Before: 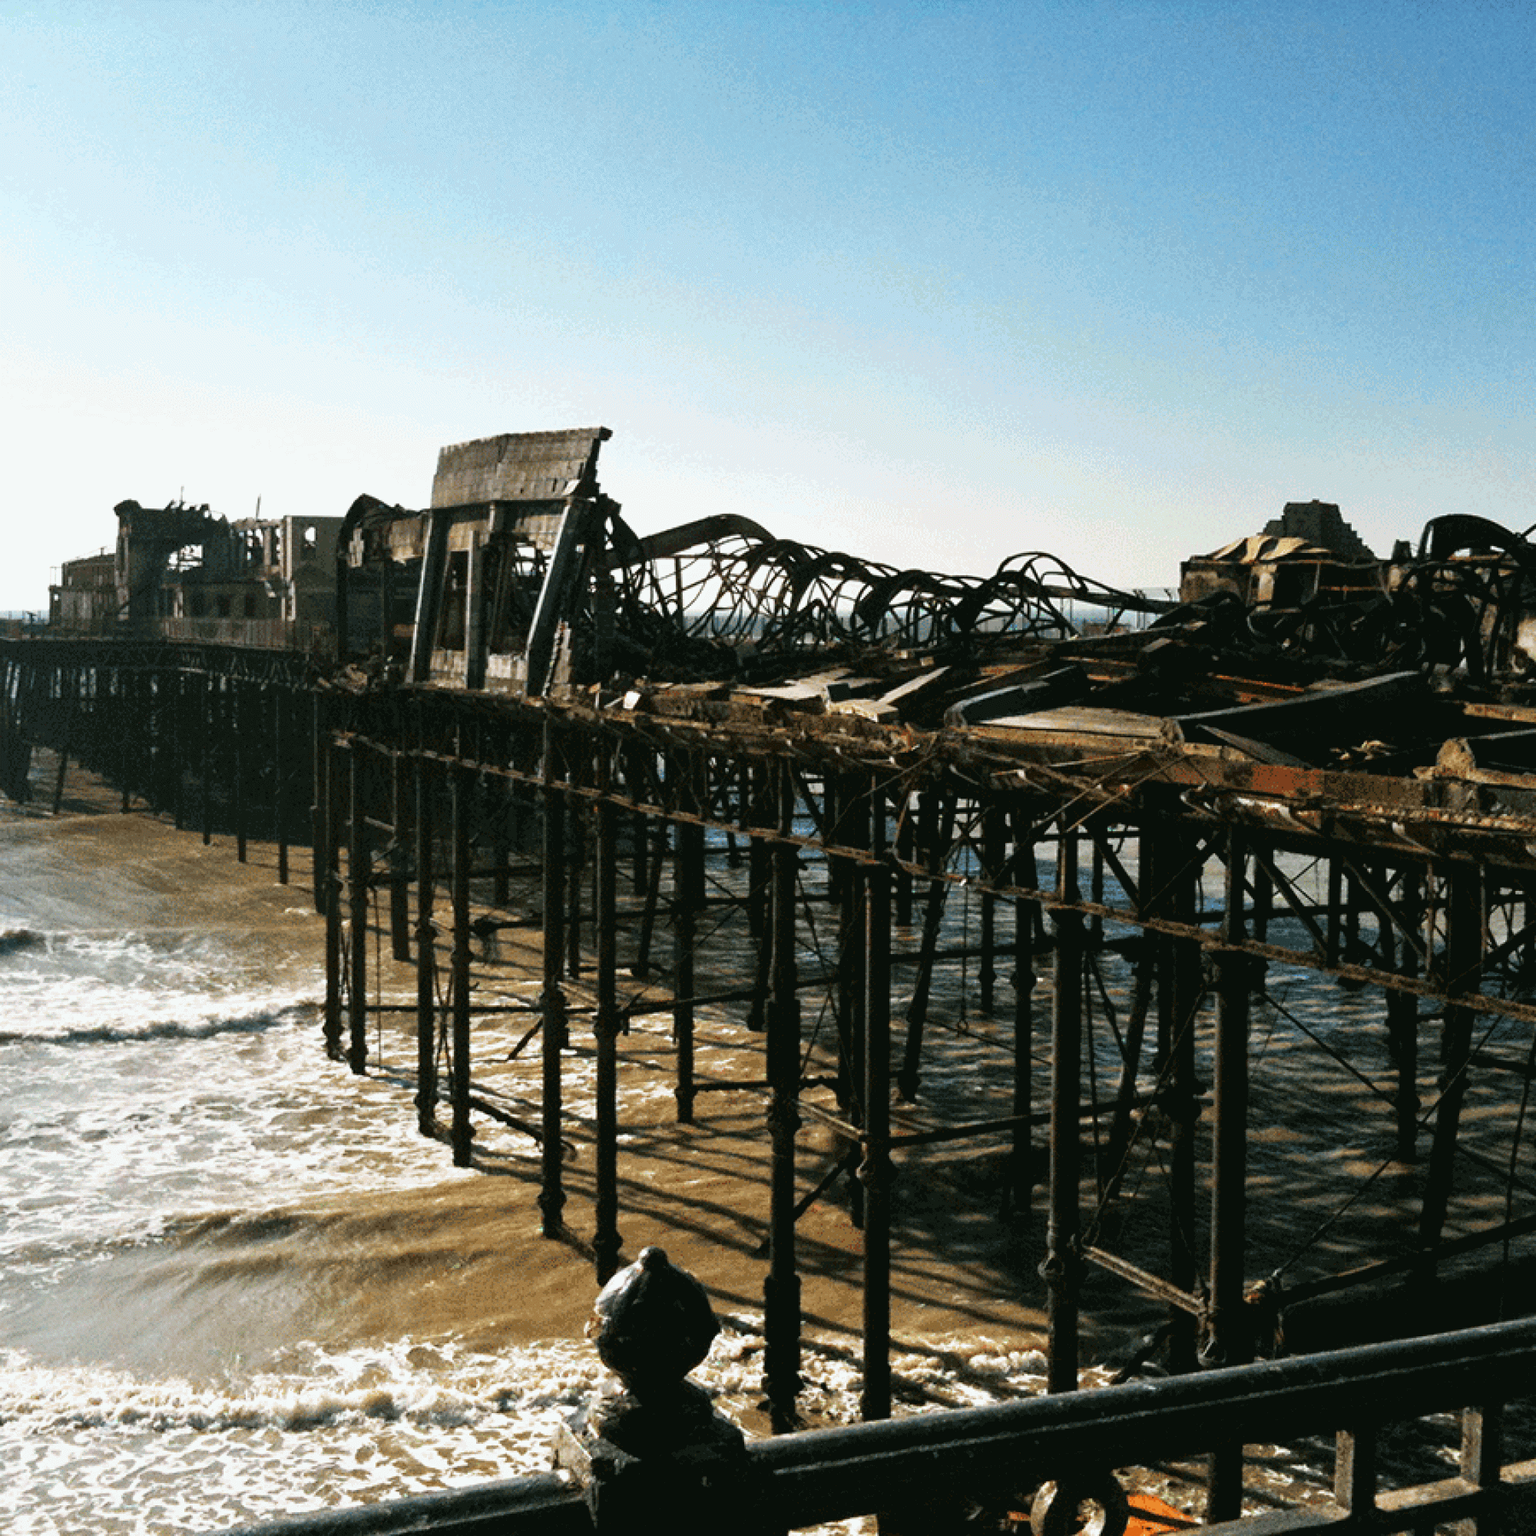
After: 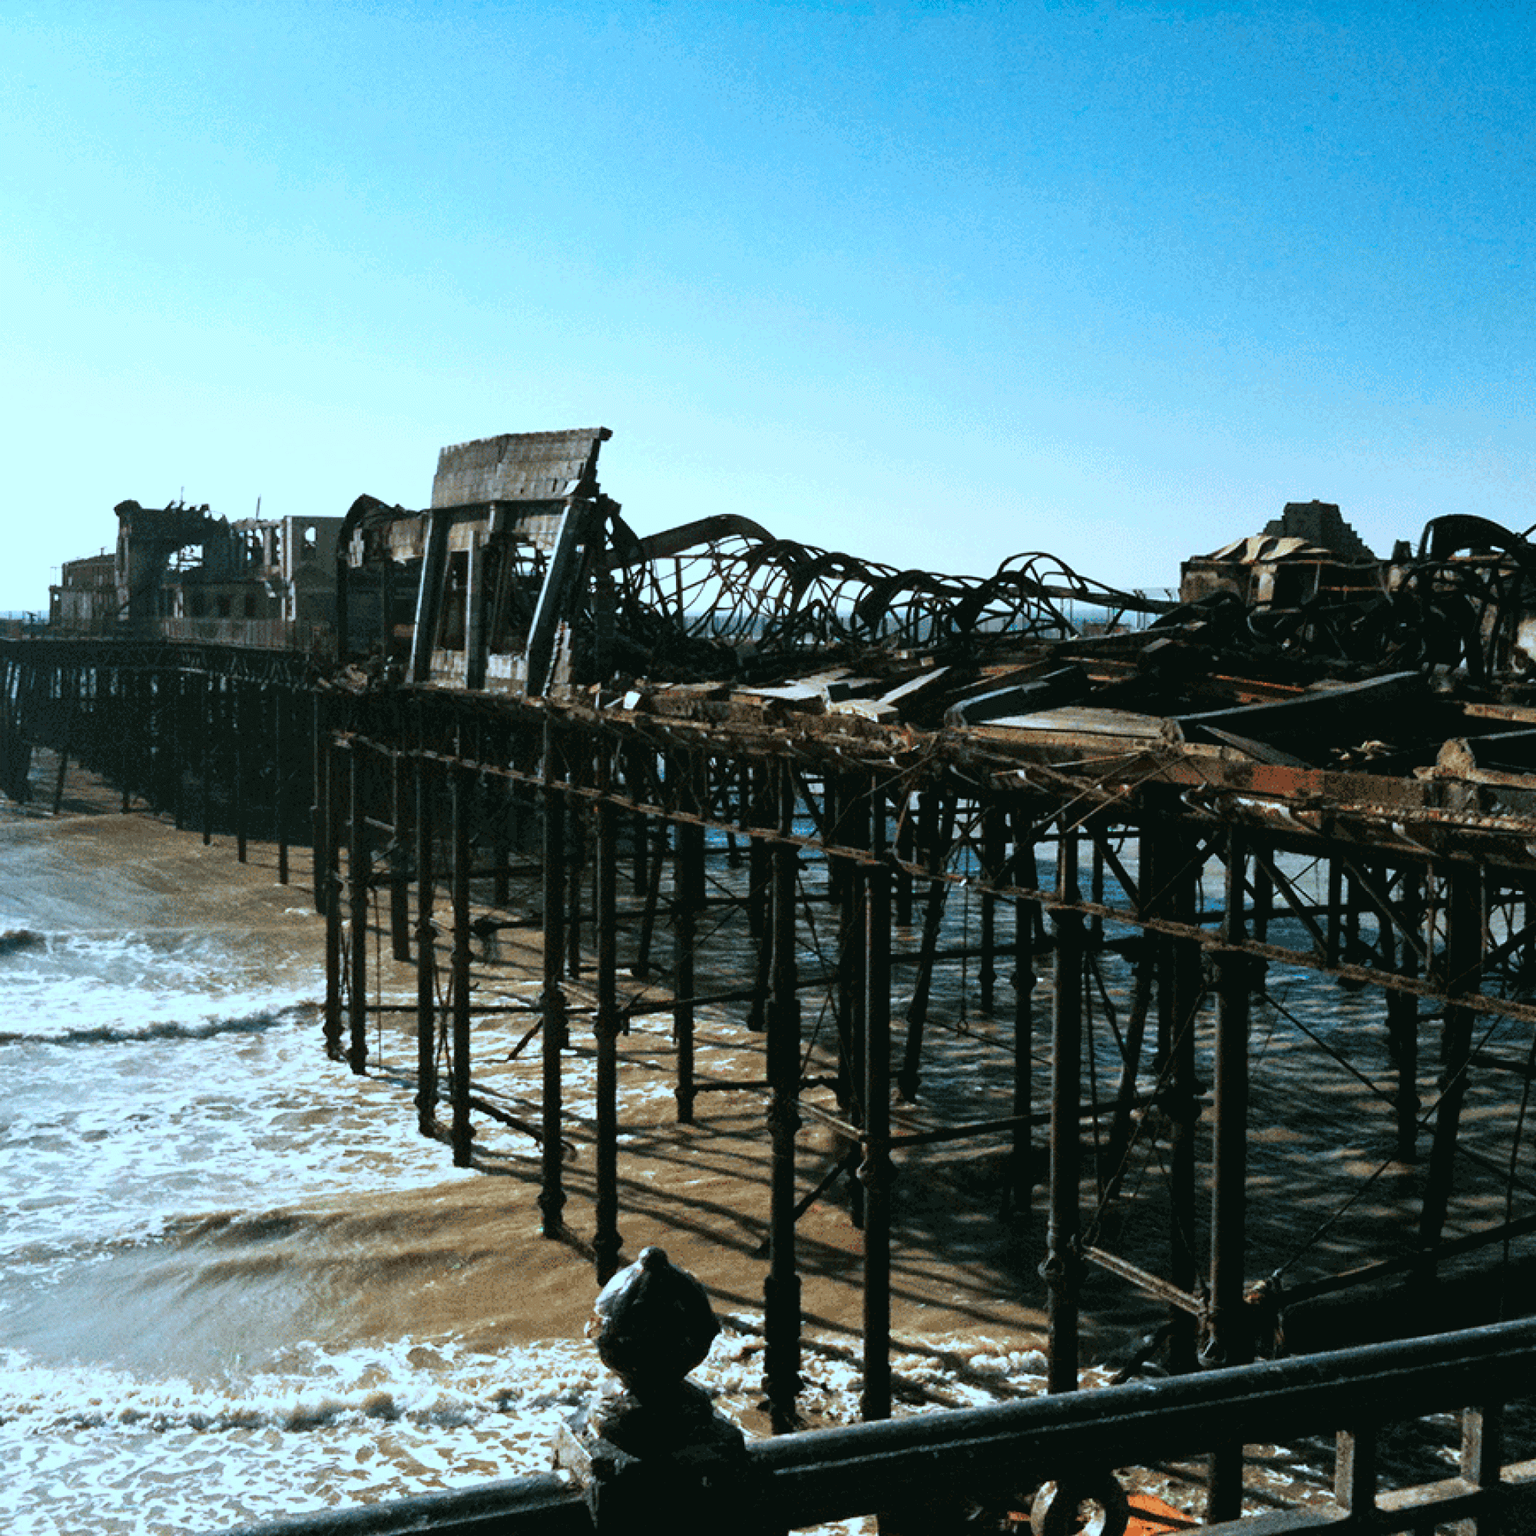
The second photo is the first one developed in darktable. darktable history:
color correction: highlights a* -9.73, highlights b* -21.22
